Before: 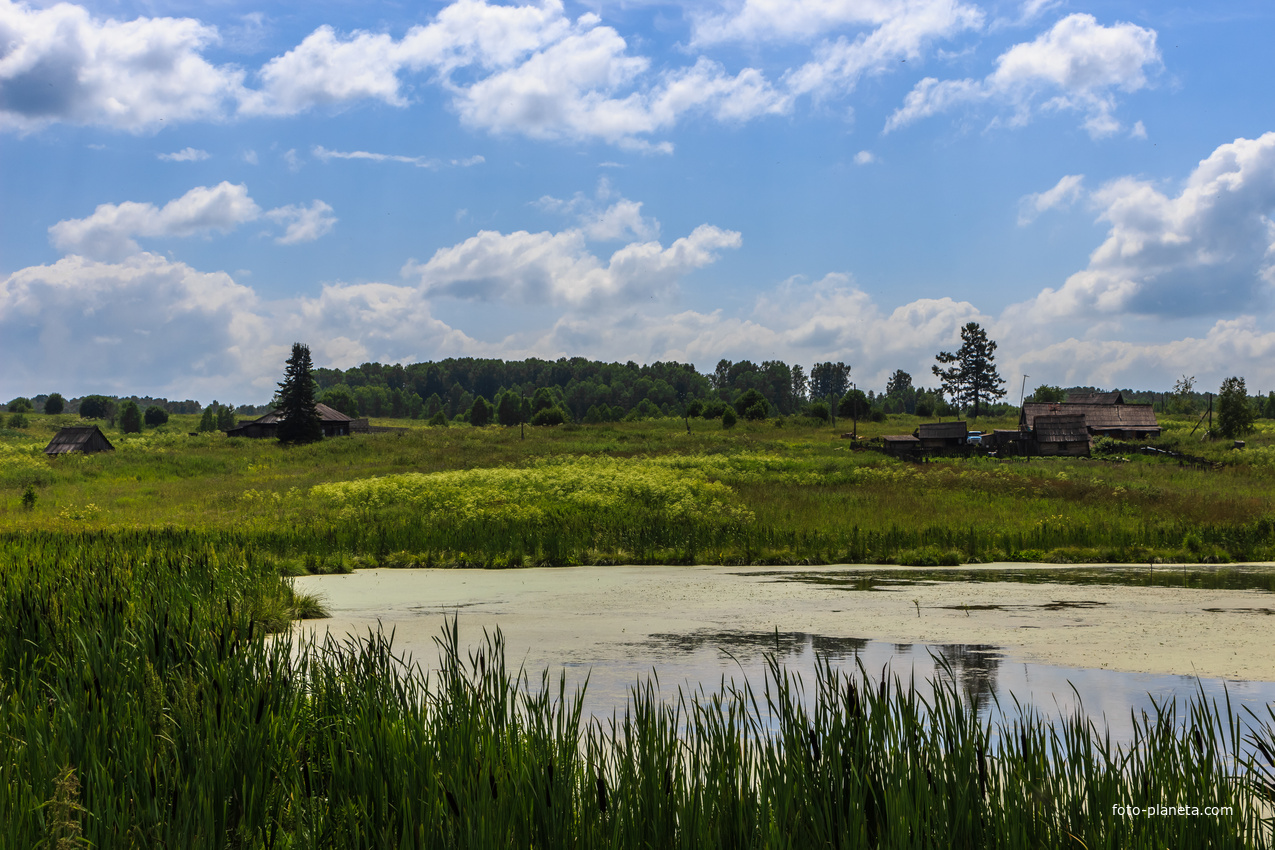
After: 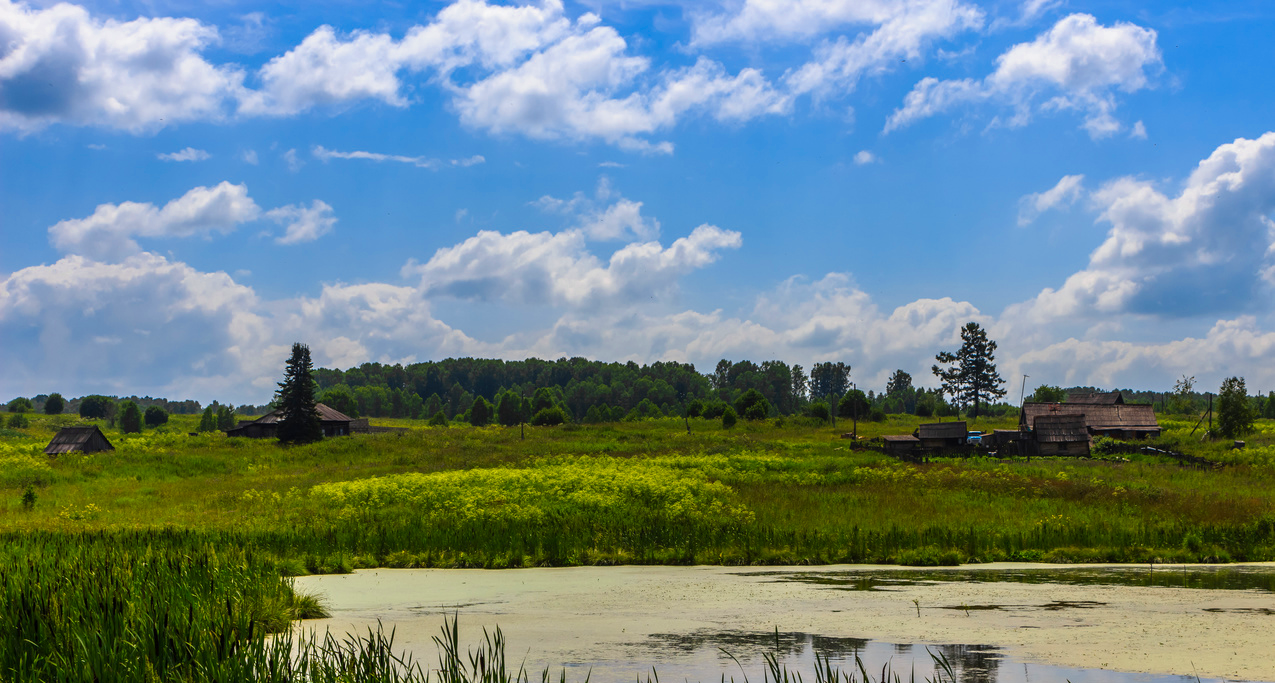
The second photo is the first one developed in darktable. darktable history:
crop: bottom 19.644%
color zones: curves: ch0 [(0, 0.613) (0.01, 0.613) (0.245, 0.448) (0.498, 0.529) (0.642, 0.665) (0.879, 0.777) (0.99, 0.613)]; ch1 [(0, 0) (0.143, 0) (0.286, 0) (0.429, 0) (0.571, 0) (0.714, 0) (0.857, 0)], mix -138.01%
